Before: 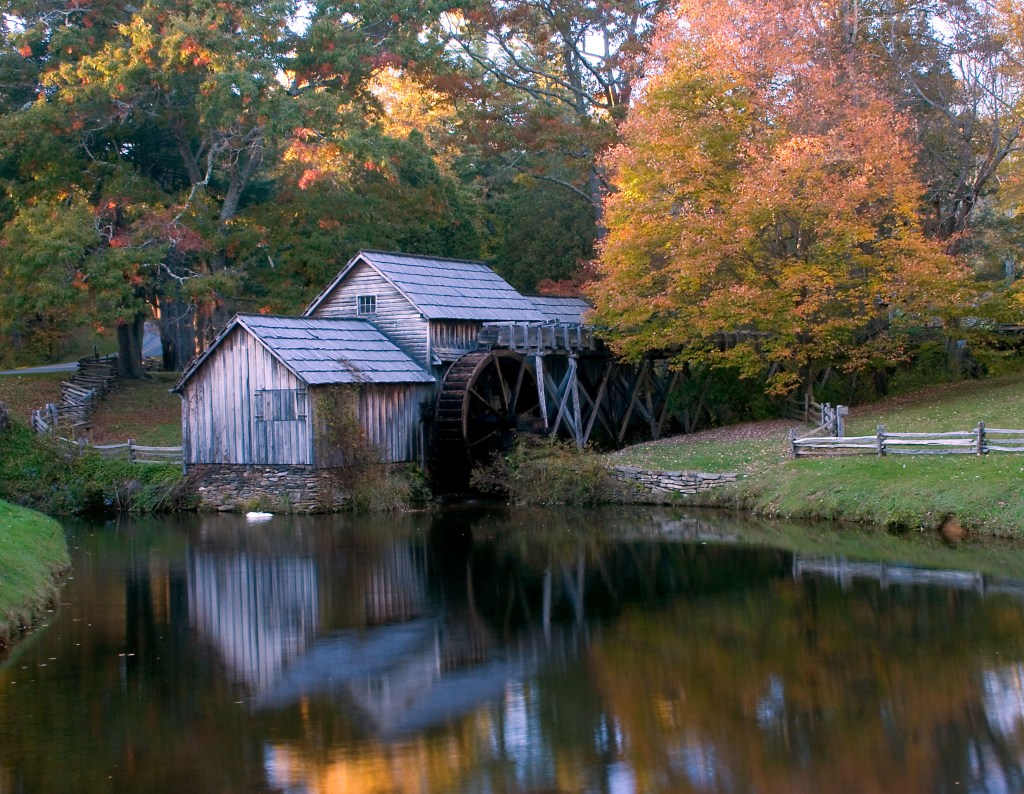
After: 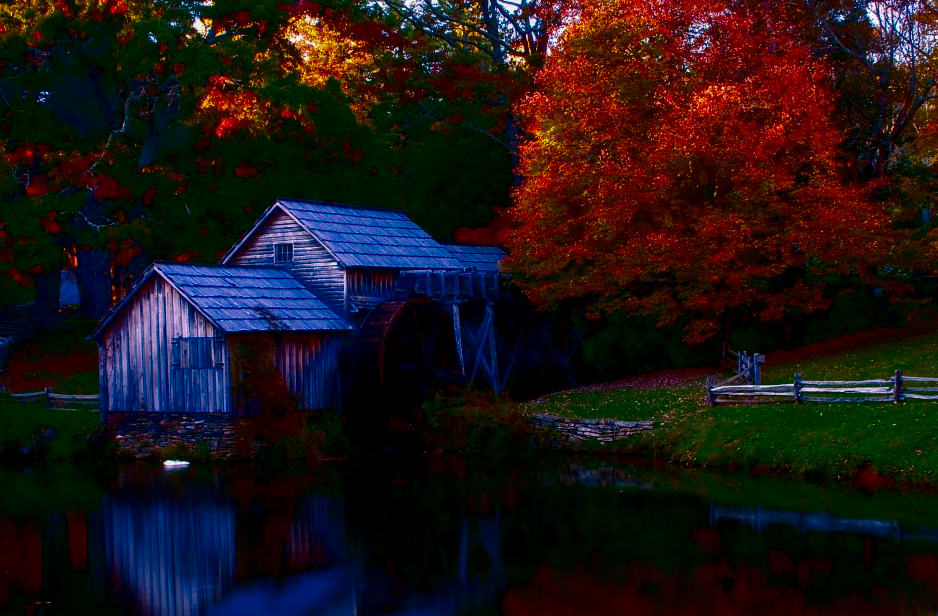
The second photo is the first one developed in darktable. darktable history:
crop: left 8.155%, top 6.611%, bottom 15.385%
color balance rgb: perceptual saturation grading › global saturation 20%, perceptual saturation grading › highlights -25%, perceptual saturation grading › shadows 25%
local contrast: detail 130%
contrast brightness saturation: brightness -1, saturation 1
